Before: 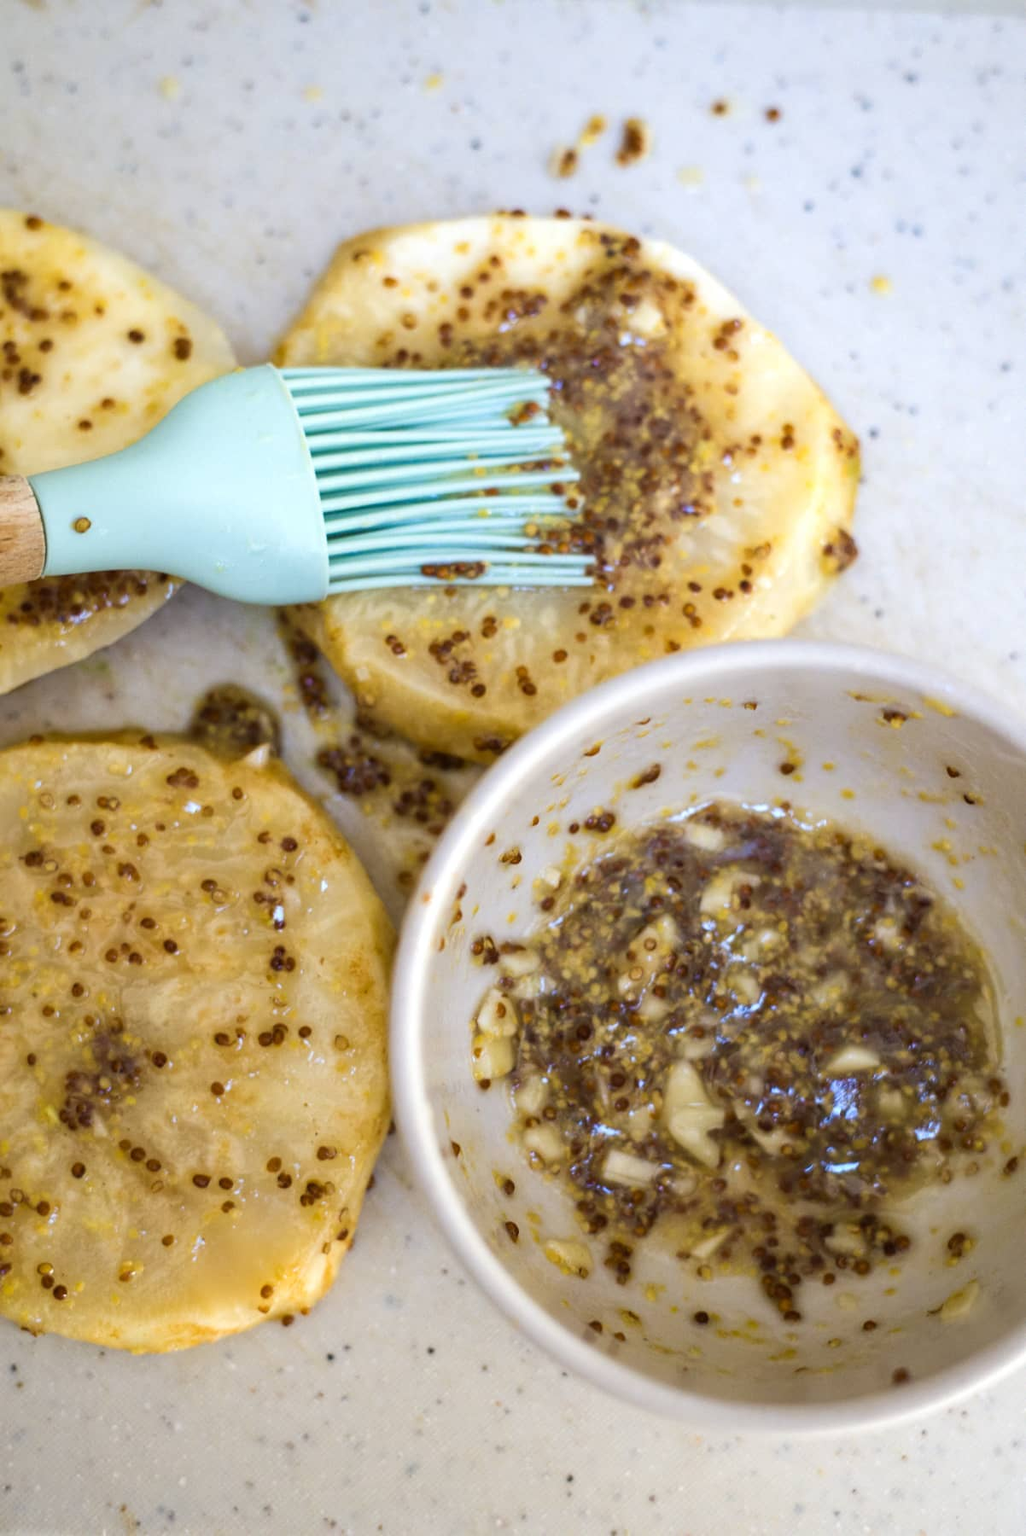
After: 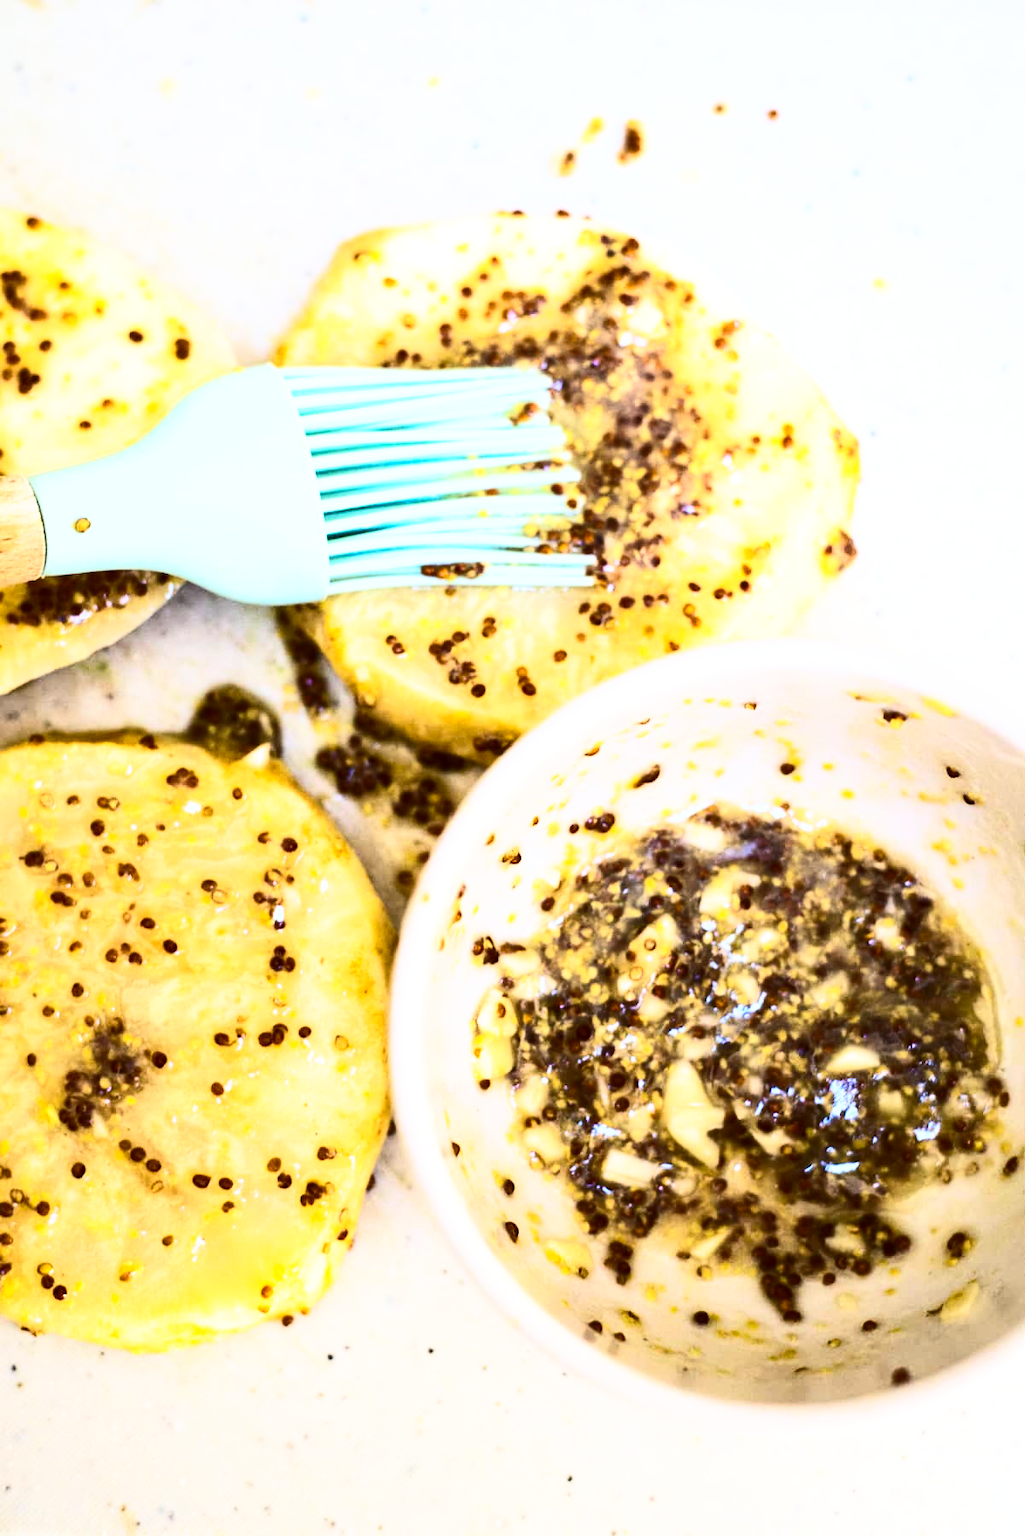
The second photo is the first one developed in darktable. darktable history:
tone equalizer: -8 EV -0.417 EV, -7 EV -0.389 EV, -6 EV -0.333 EV, -5 EV -0.222 EV, -3 EV 0.222 EV, -2 EV 0.333 EV, -1 EV 0.389 EV, +0 EV 0.417 EV, edges refinement/feathering 500, mask exposure compensation -1.57 EV, preserve details no
base curve: curves: ch0 [(0, 0) (0.579, 0.807) (1, 1)], preserve colors none
contrast brightness saturation: contrast 0.4, brightness 0.05, saturation 0.25
